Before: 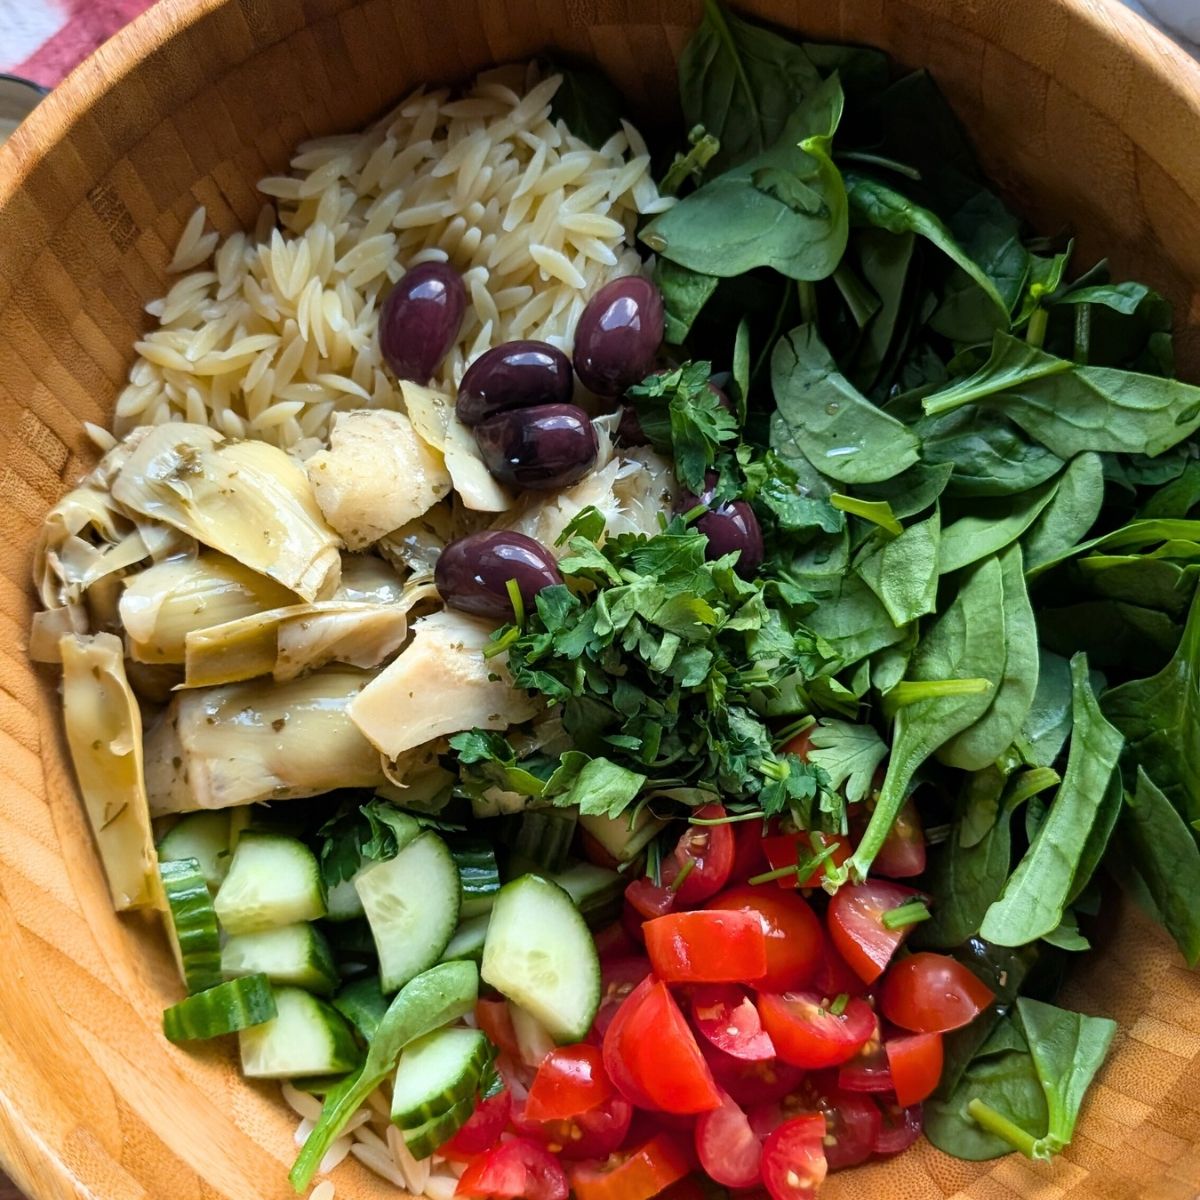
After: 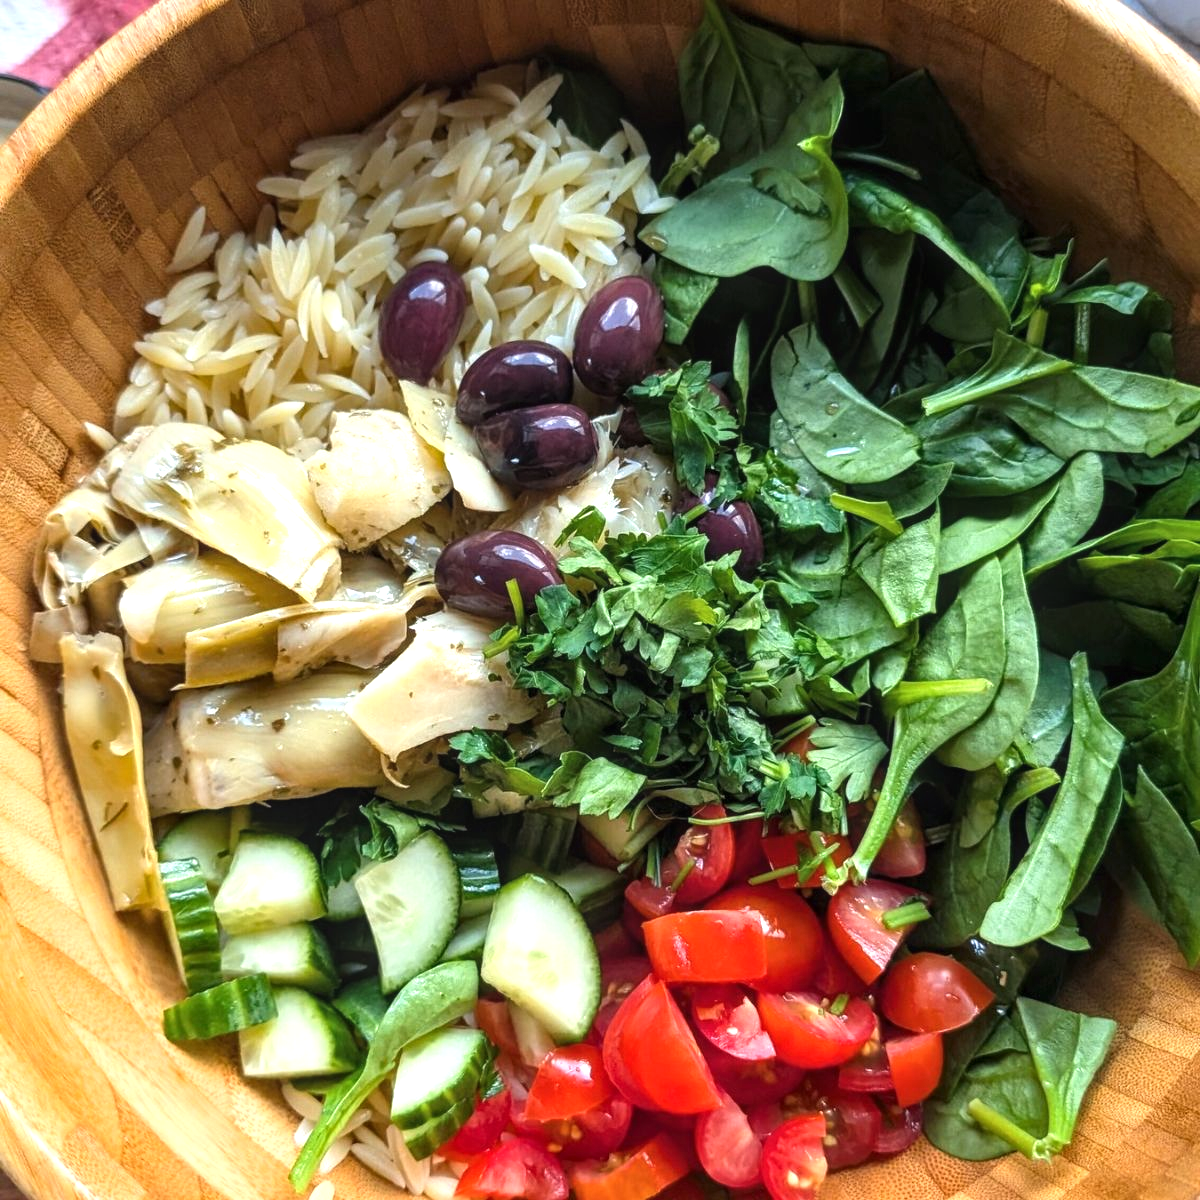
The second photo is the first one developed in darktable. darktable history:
local contrast: on, module defaults
exposure: black level correction -0.002, exposure 0.54 EV, compensate highlight preservation false
